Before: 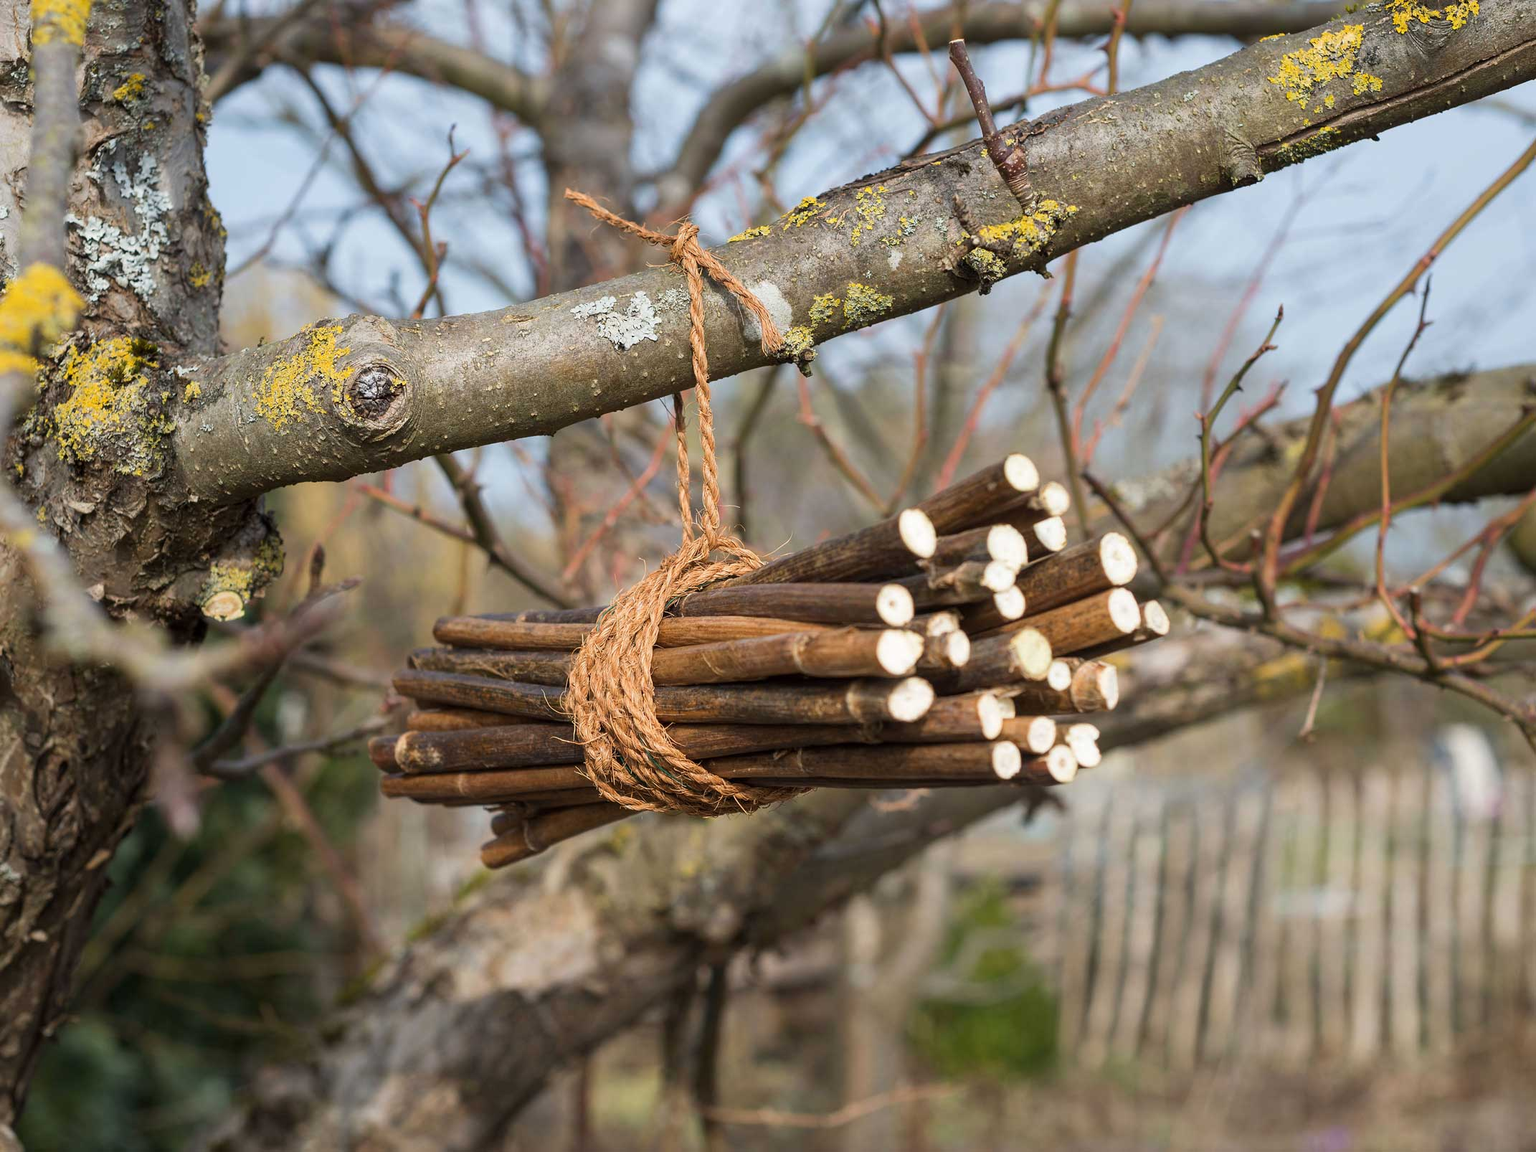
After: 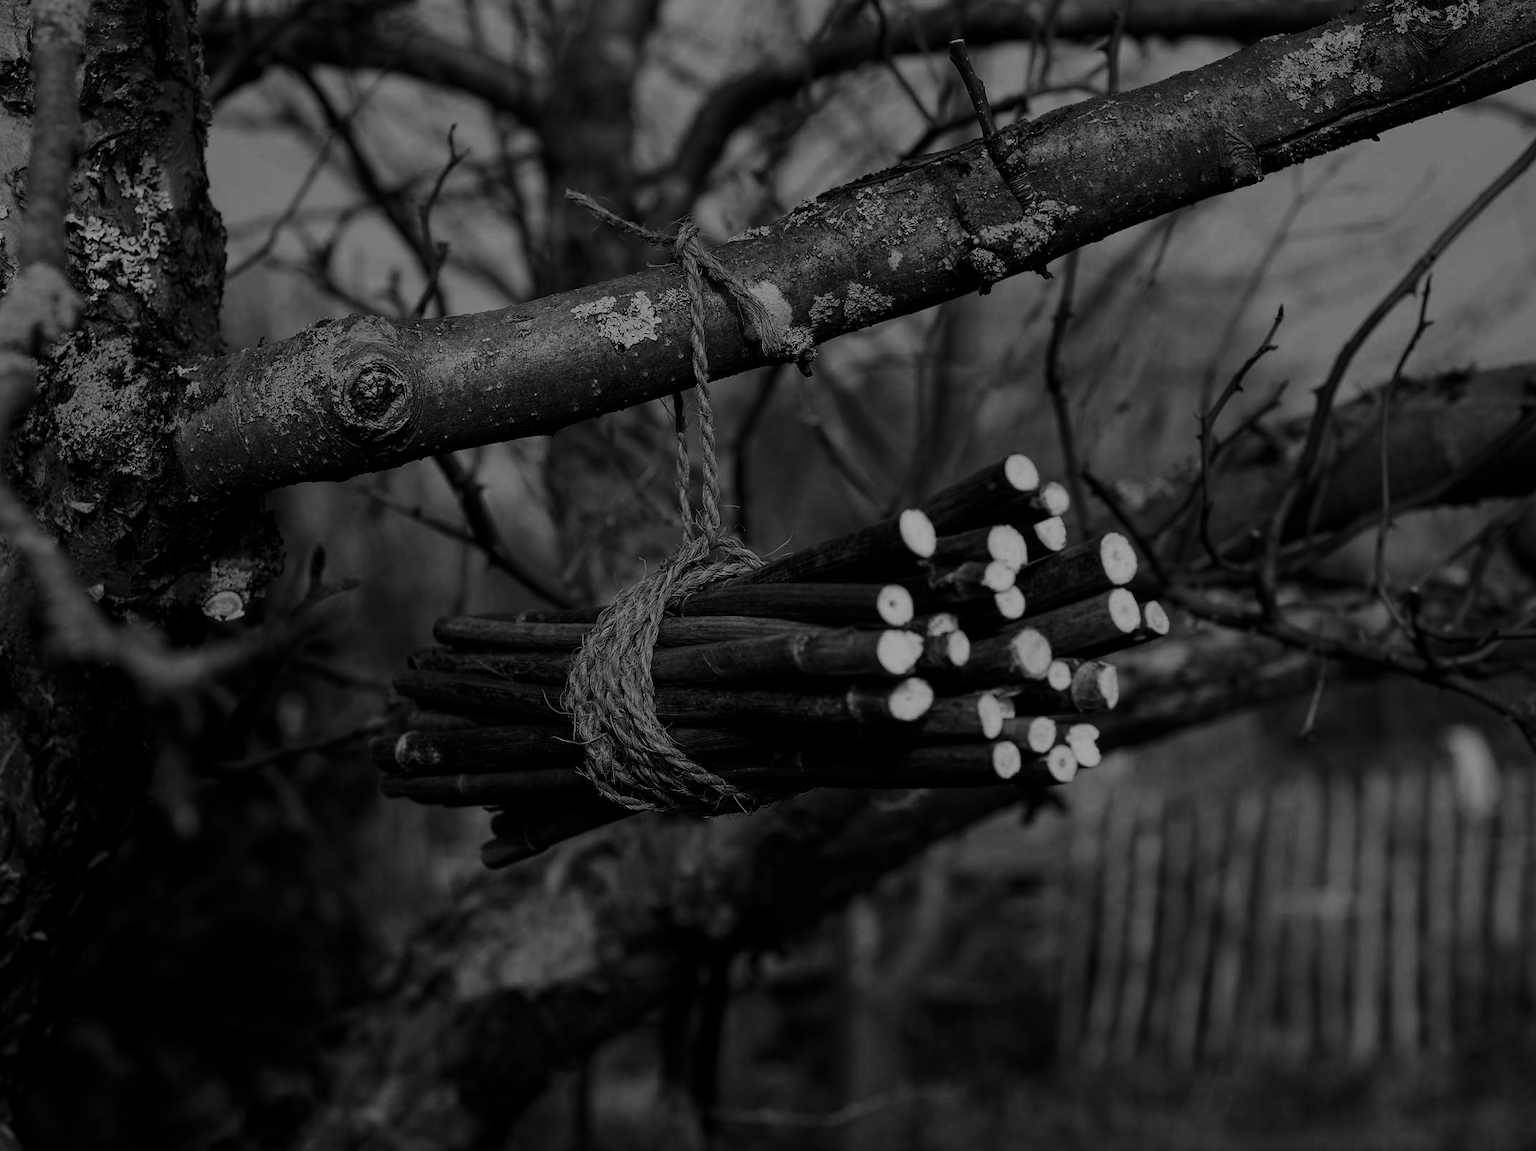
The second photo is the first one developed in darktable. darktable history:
bloom: size 38%, threshold 95%, strength 30%
contrast brightness saturation: contrast 0.02, brightness -1, saturation -1
filmic rgb: white relative exposure 3.85 EV, hardness 4.3
